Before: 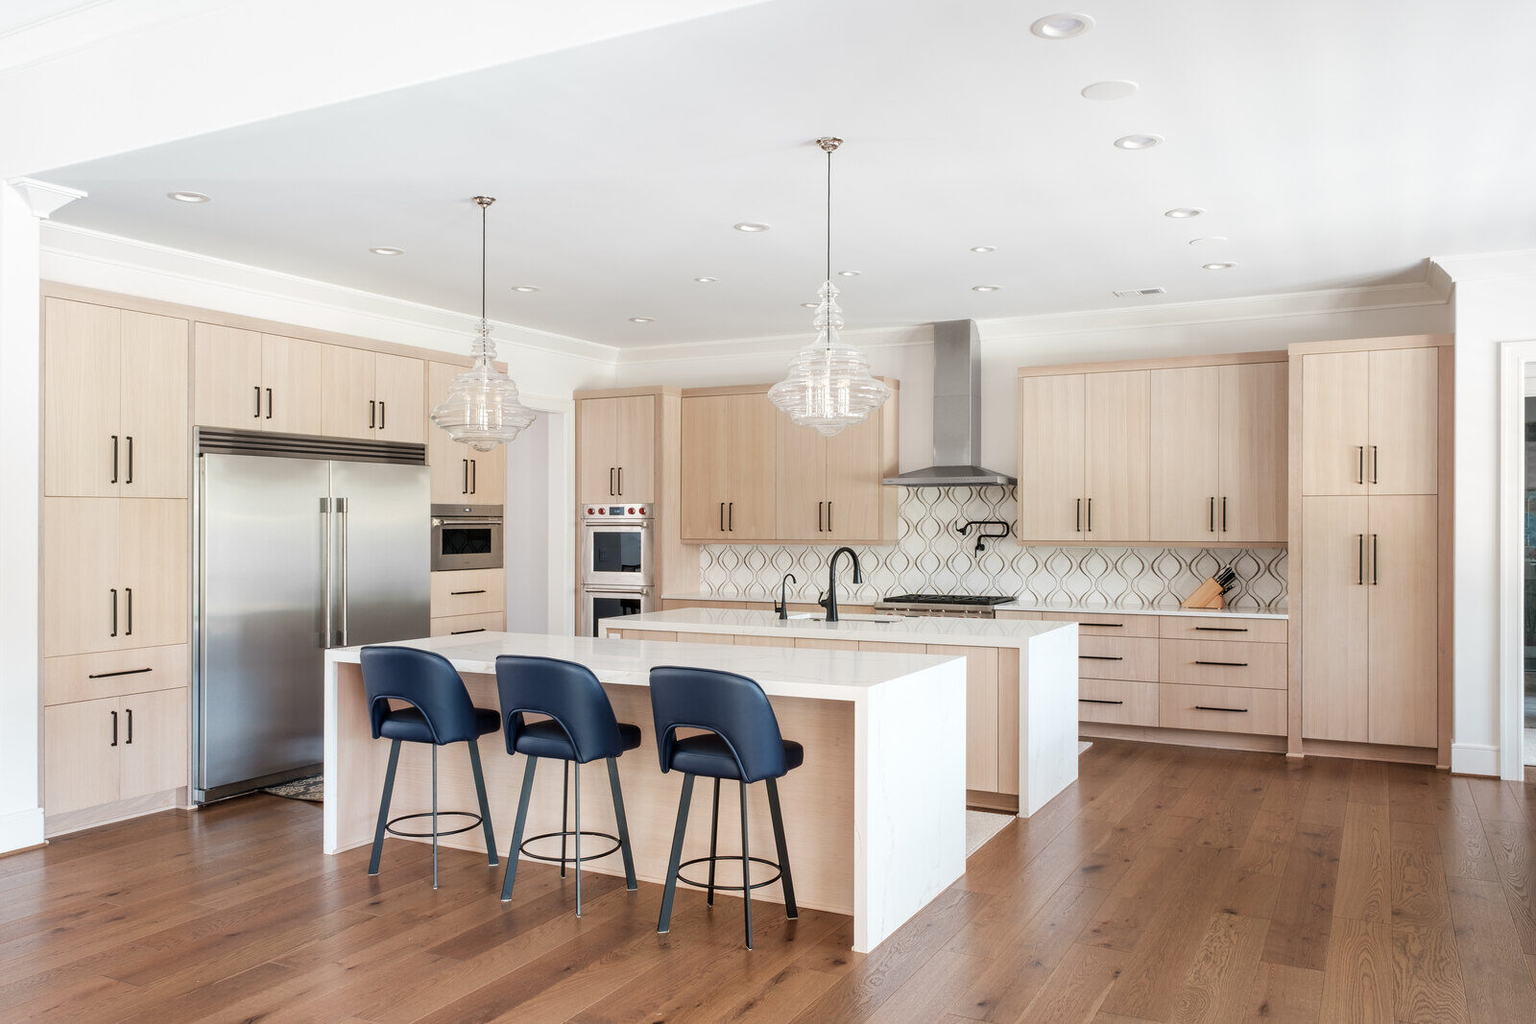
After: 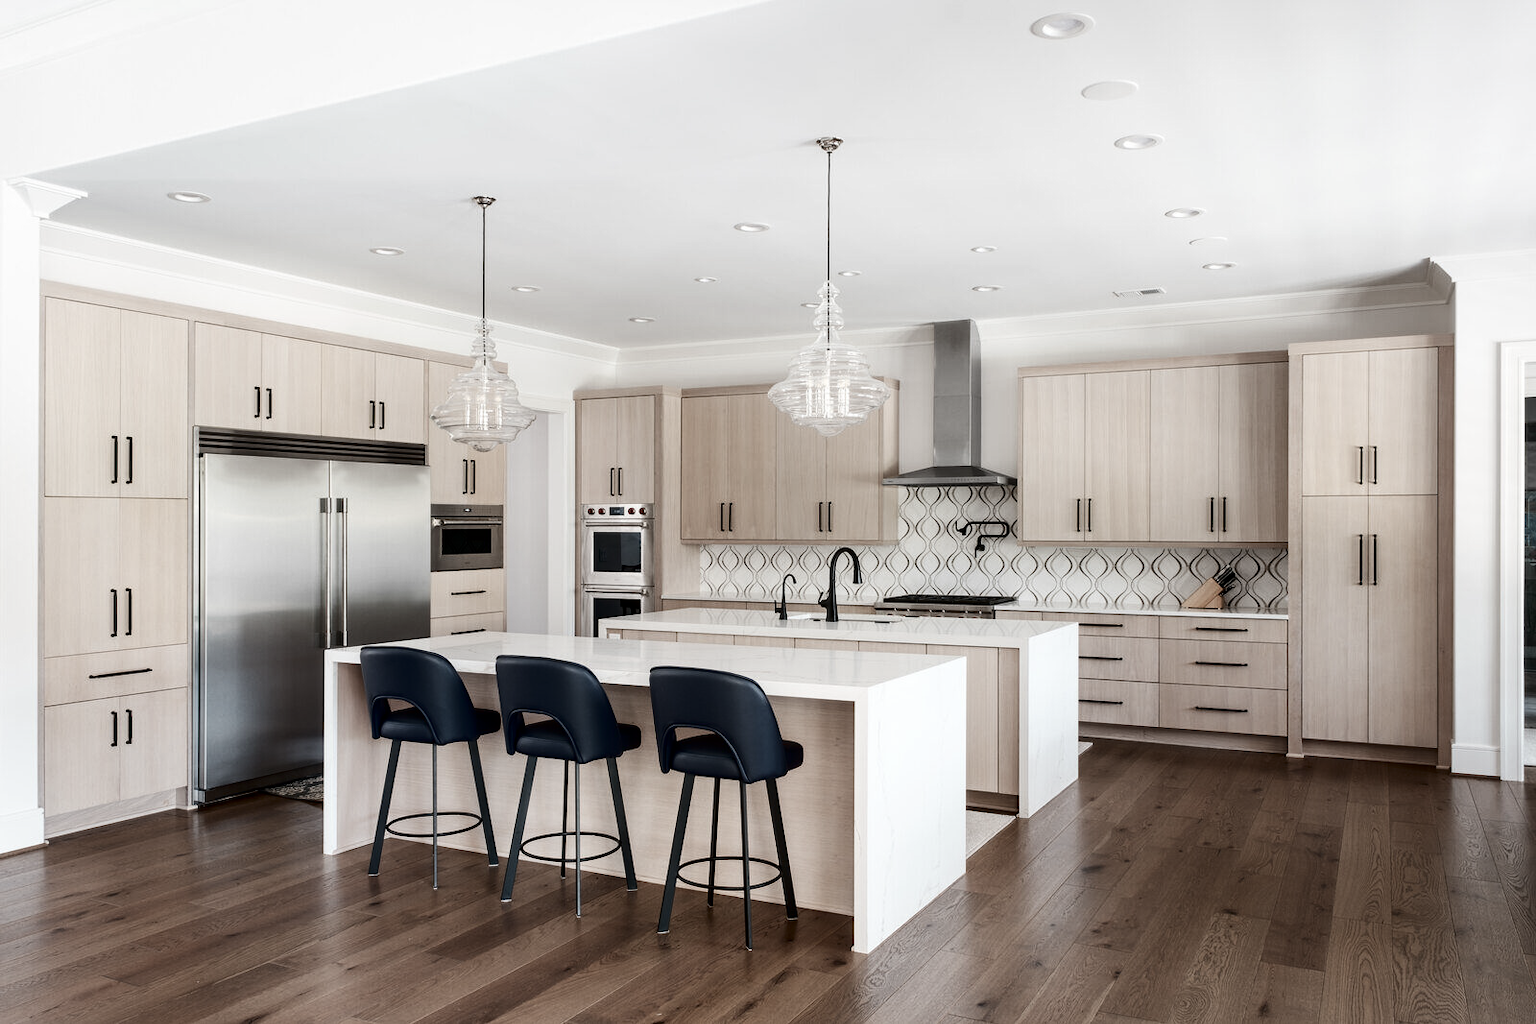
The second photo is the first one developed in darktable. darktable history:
contrast brightness saturation: contrast 0.19, brightness -0.24, saturation 0.11
color correction: saturation 0.5
